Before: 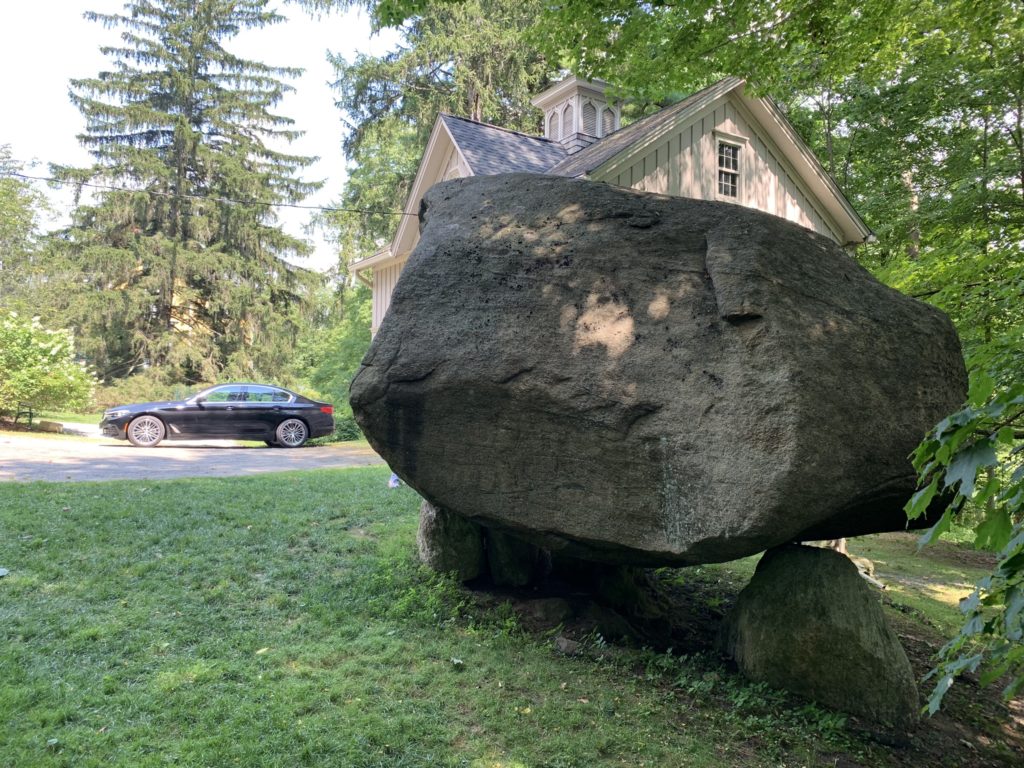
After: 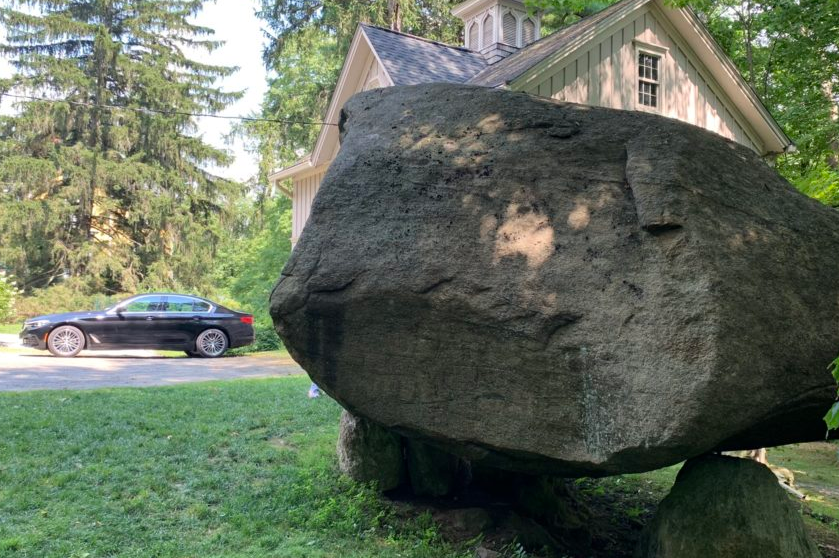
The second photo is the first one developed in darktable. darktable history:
white balance: emerald 1
crop: left 7.856%, top 11.836%, right 10.12%, bottom 15.387%
rotate and perspective: automatic cropping original format, crop left 0, crop top 0
